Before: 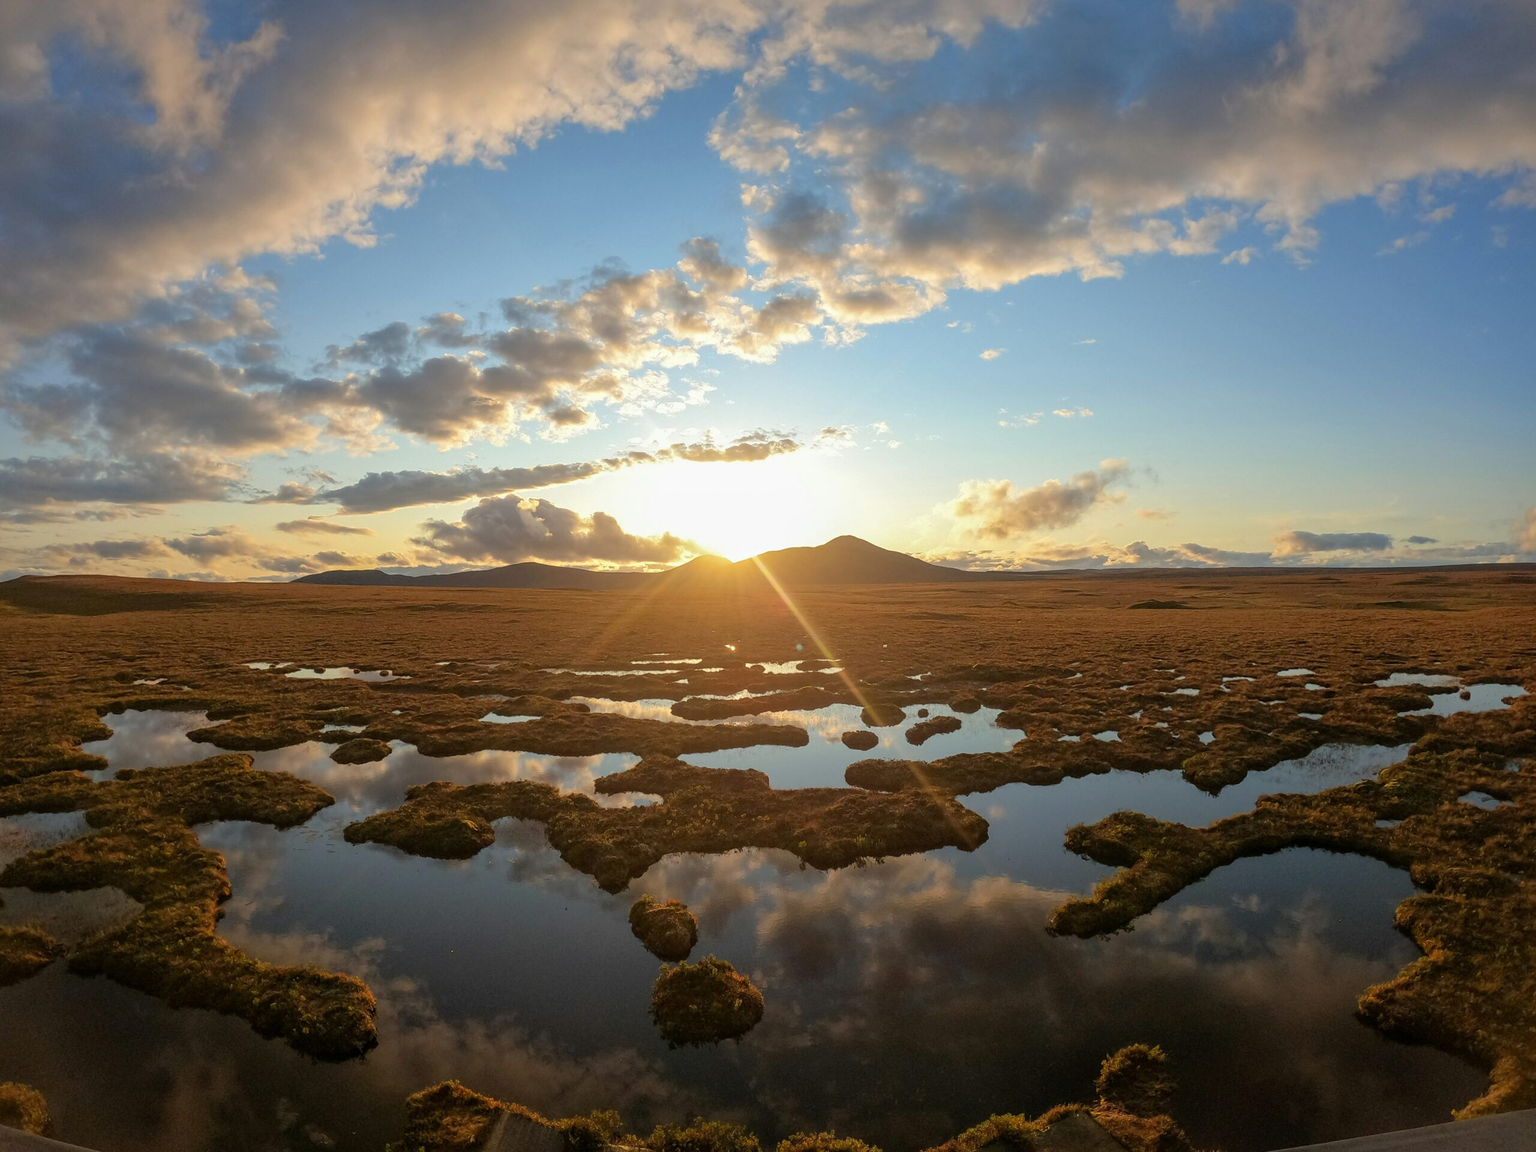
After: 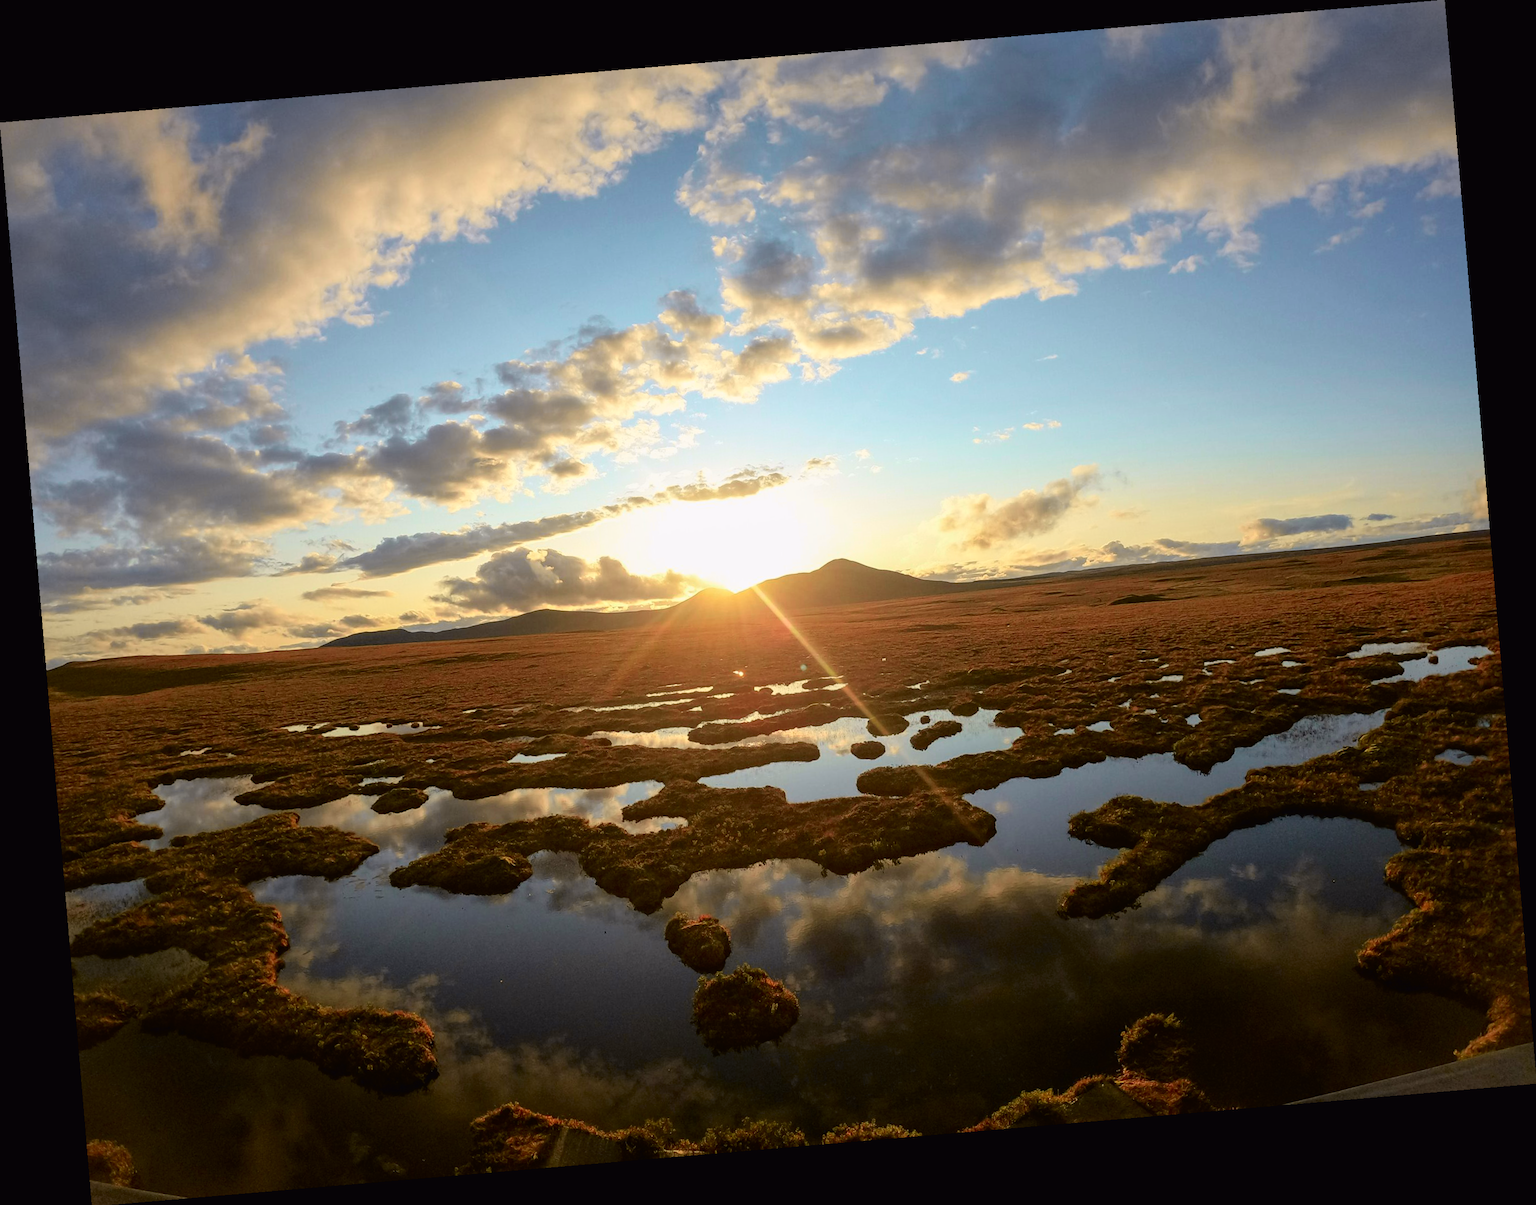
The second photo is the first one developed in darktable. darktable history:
rotate and perspective: rotation -4.86°, automatic cropping off
tone curve: curves: ch0 [(0, 0.011) (0.053, 0.026) (0.174, 0.115) (0.416, 0.417) (0.697, 0.758) (0.852, 0.902) (0.991, 0.981)]; ch1 [(0, 0) (0.264, 0.22) (0.407, 0.373) (0.463, 0.457) (0.492, 0.5) (0.512, 0.511) (0.54, 0.543) (0.585, 0.617) (0.659, 0.686) (0.78, 0.8) (1, 1)]; ch2 [(0, 0) (0.438, 0.449) (0.473, 0.469) (0.503, 0.5) (0.523, 0.534) (0.562, 0.591) (0.612, 0.627) (0.701, 0.707) (1, 1)], color space Lab, independent channels, preserve colors none
